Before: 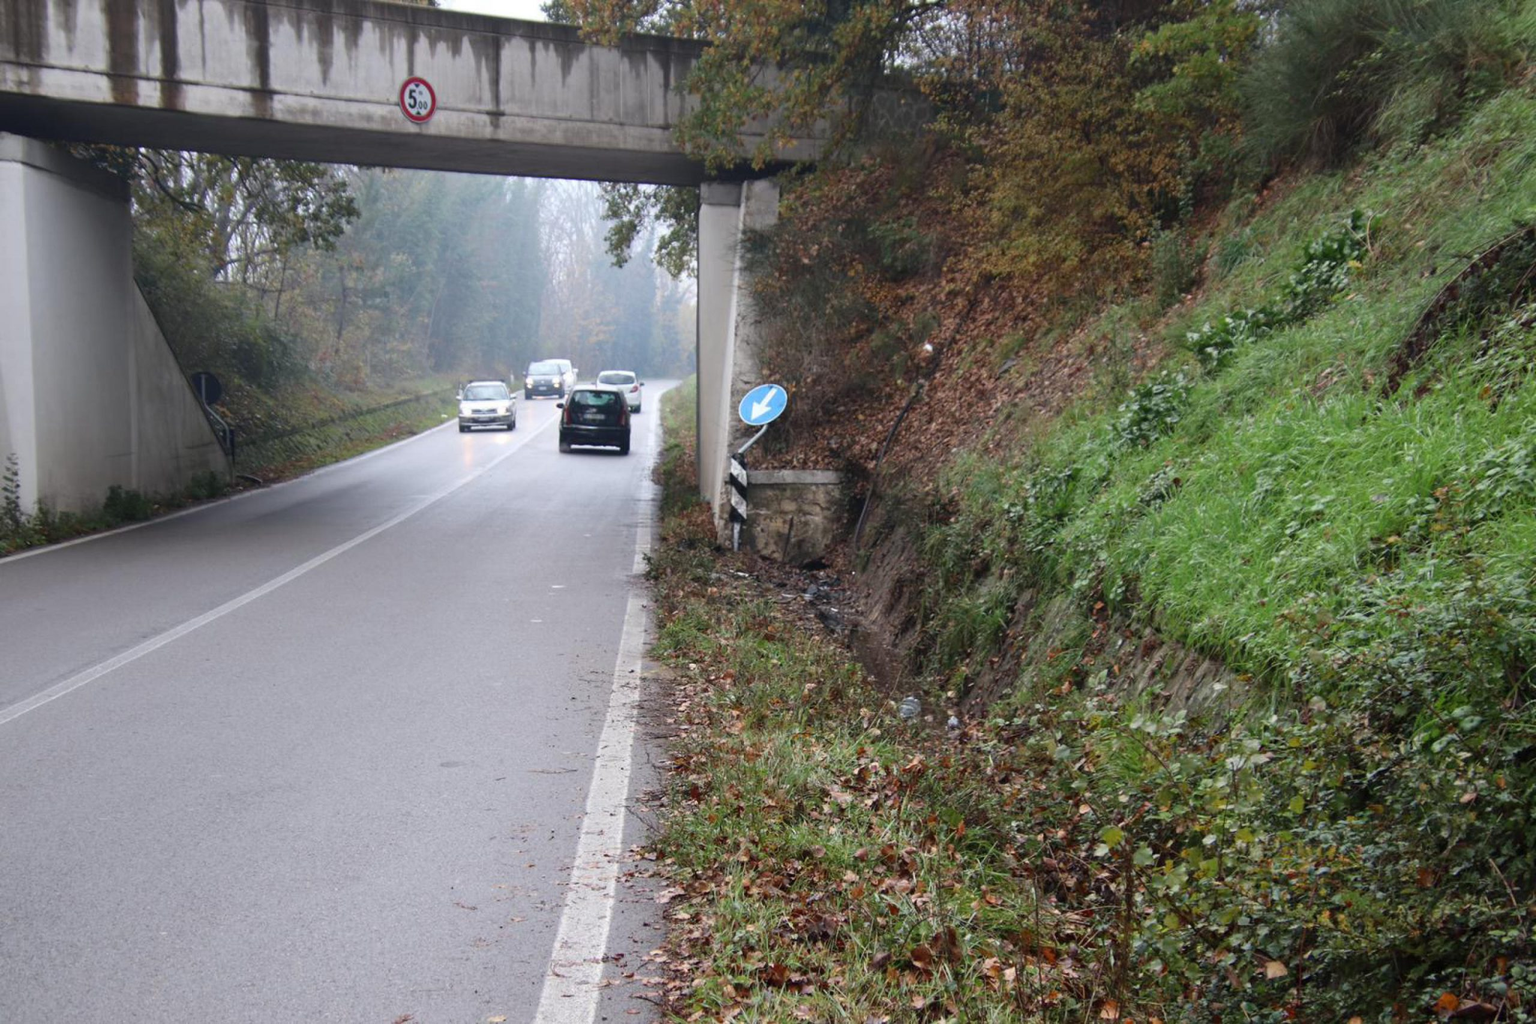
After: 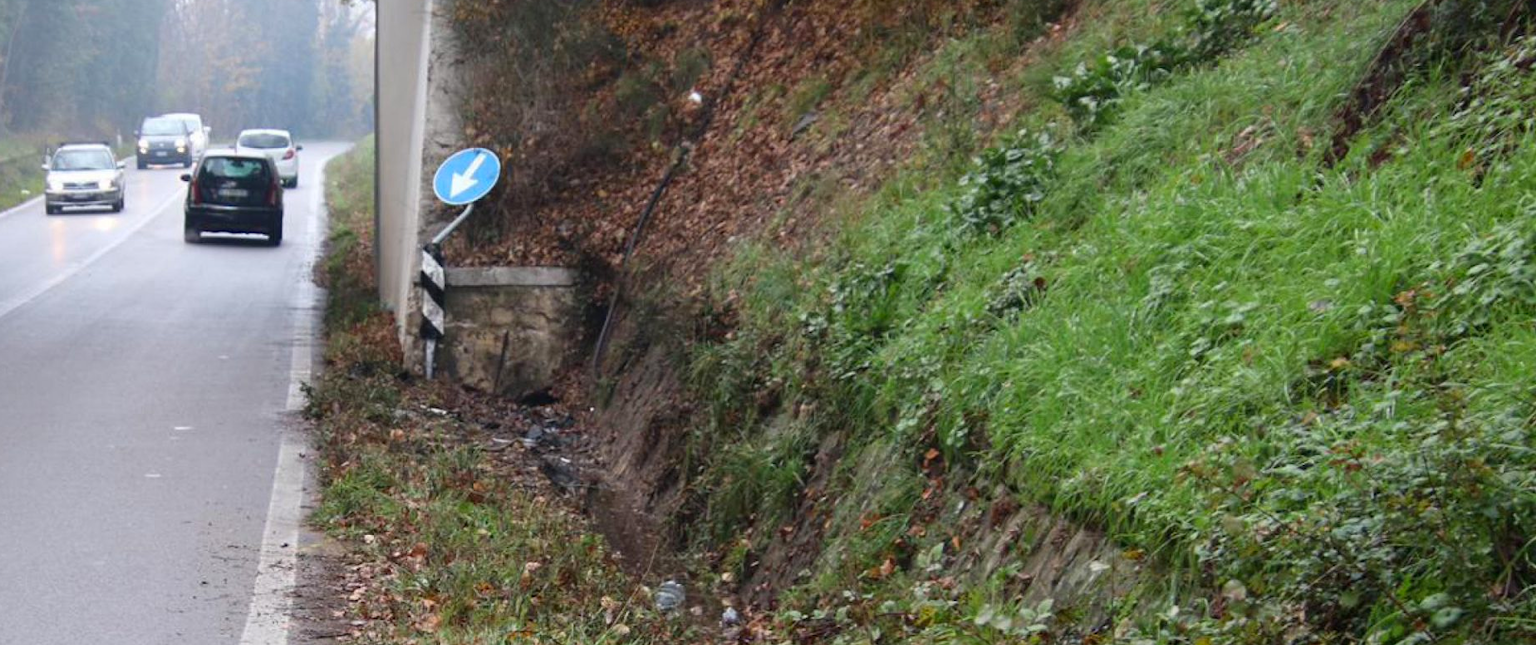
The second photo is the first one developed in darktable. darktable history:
crop and rotate: left 27.772%, top 27.171%, bottom 27.236%
contrast brightness saturation: saturation 0.101
